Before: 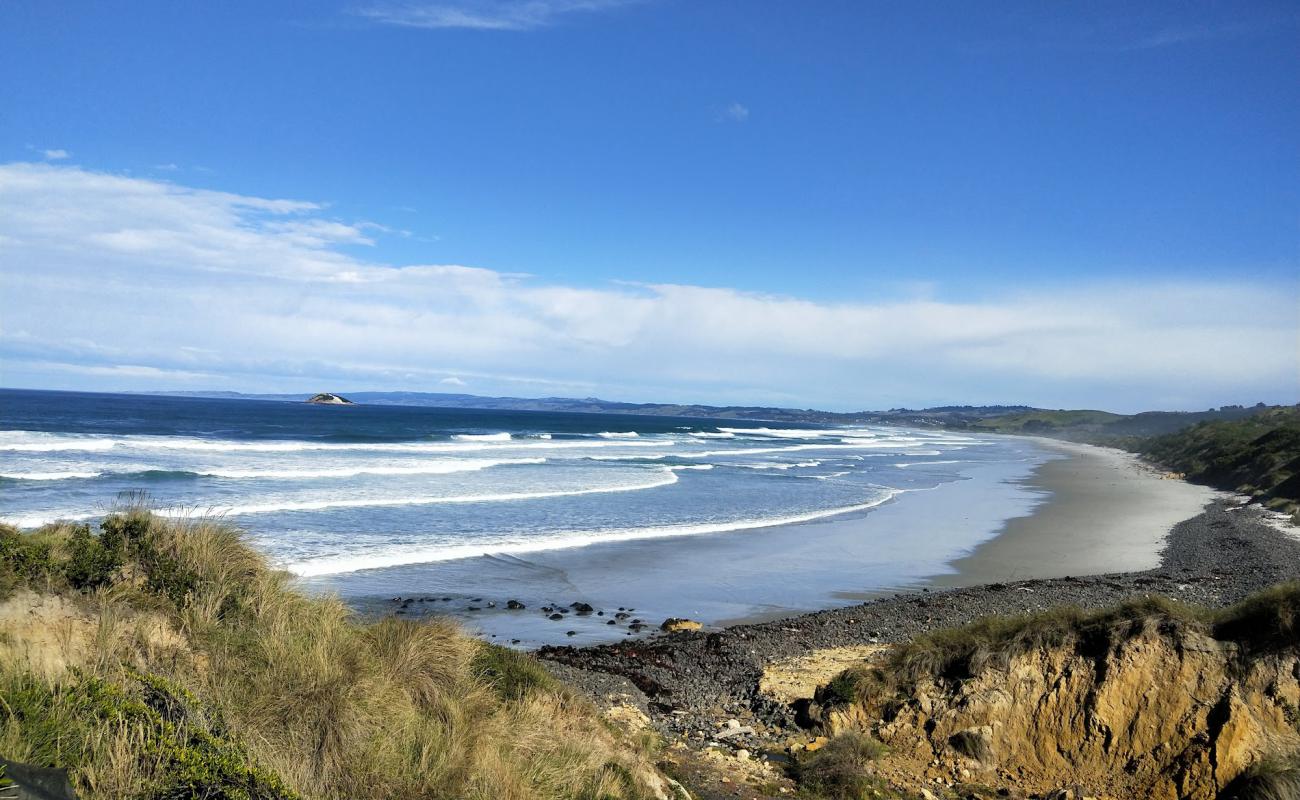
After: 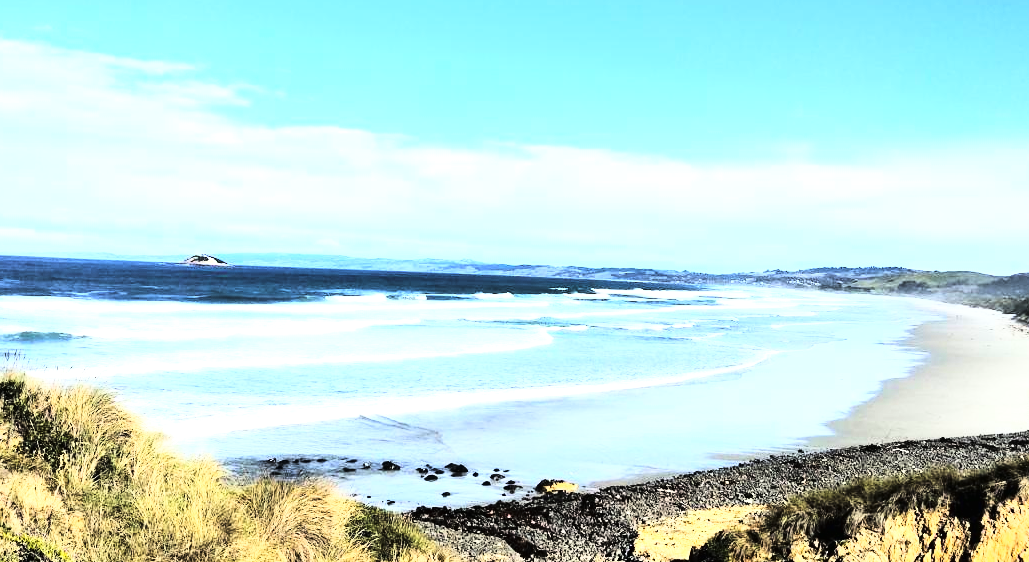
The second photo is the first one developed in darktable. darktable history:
crop: left 9.622%, top 17.379%, right 11.208%, bottom 12.344%
tone curve: curves: ch0 [(0, 0) (0.003, 0.006) (0.011, 0.008) (0.025, 0.011) (0.044, 0.015) (0.069, 0.019) (0.1, 0.023) (0.136, 0.03) (0.177, 0.042) (0.224, 0.065) (0.277, 0.103) (0.335, 0.177) (0.399, 0.294) (0.468, 0.463) (0.543, 0.639) (0.623, 0.805) (0.709, 0.909) (0.801, 0.967) (0.898, 0.989) (1, 1)], color space Lab, linked channels, preserve colors none
exposure: black level correction 0, exposure 1.001 EV, compensate highlight preservation false
